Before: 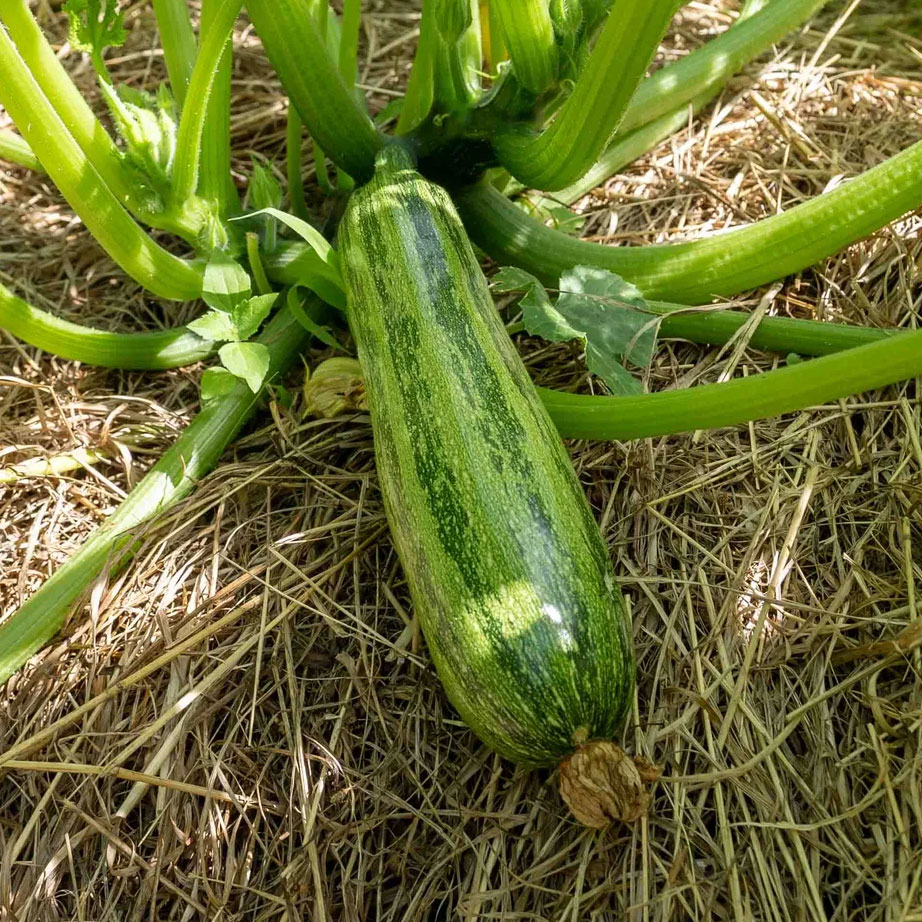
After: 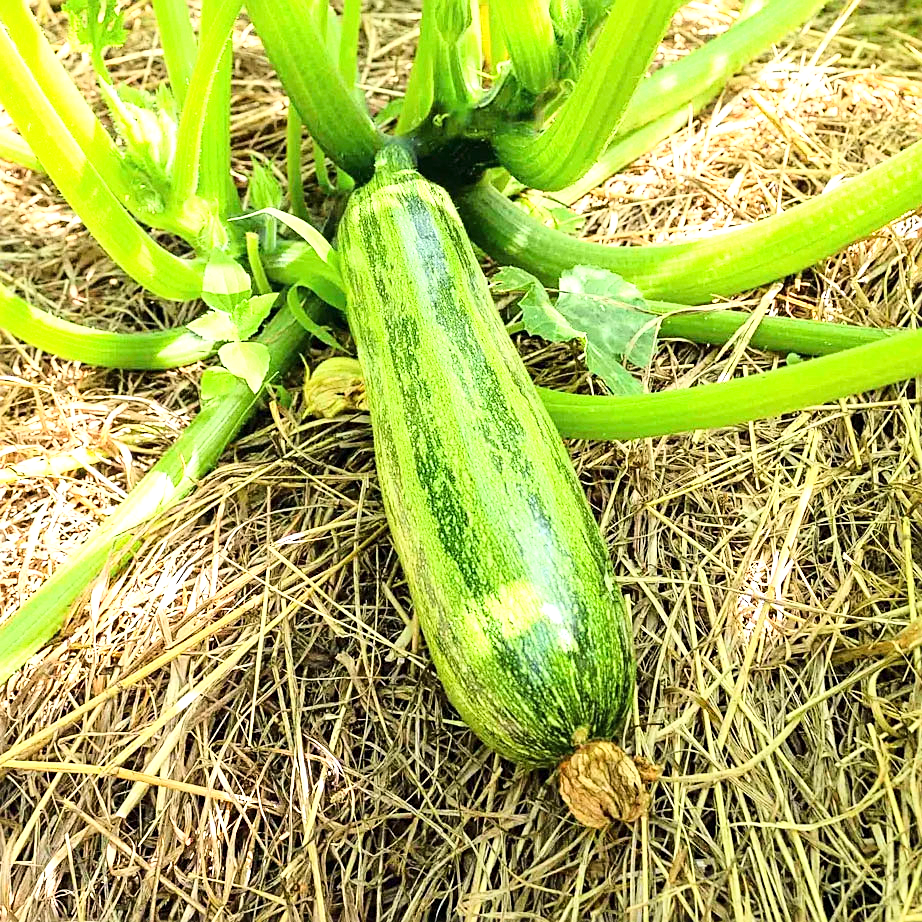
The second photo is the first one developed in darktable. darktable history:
exposure: black level correction 0, exposure 1.198 EV, compensate exposure bias true, compensate highlight preservation false
sharpen: on, module defaults
base curve: curves: ch0 [(0, 0) (0.028, 0.03) (0.121, 0.232) (0.46, 0.748) (0.859, 0.968) (1, 1)]
